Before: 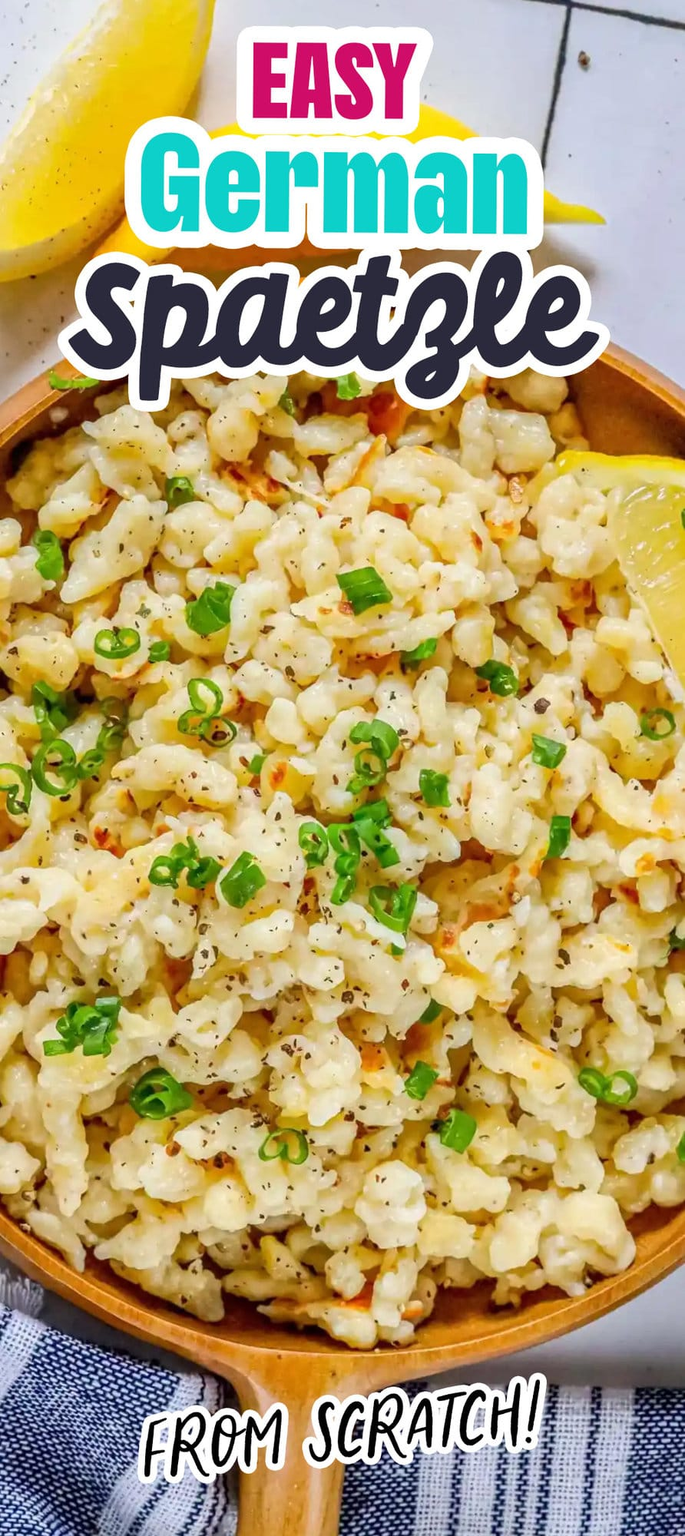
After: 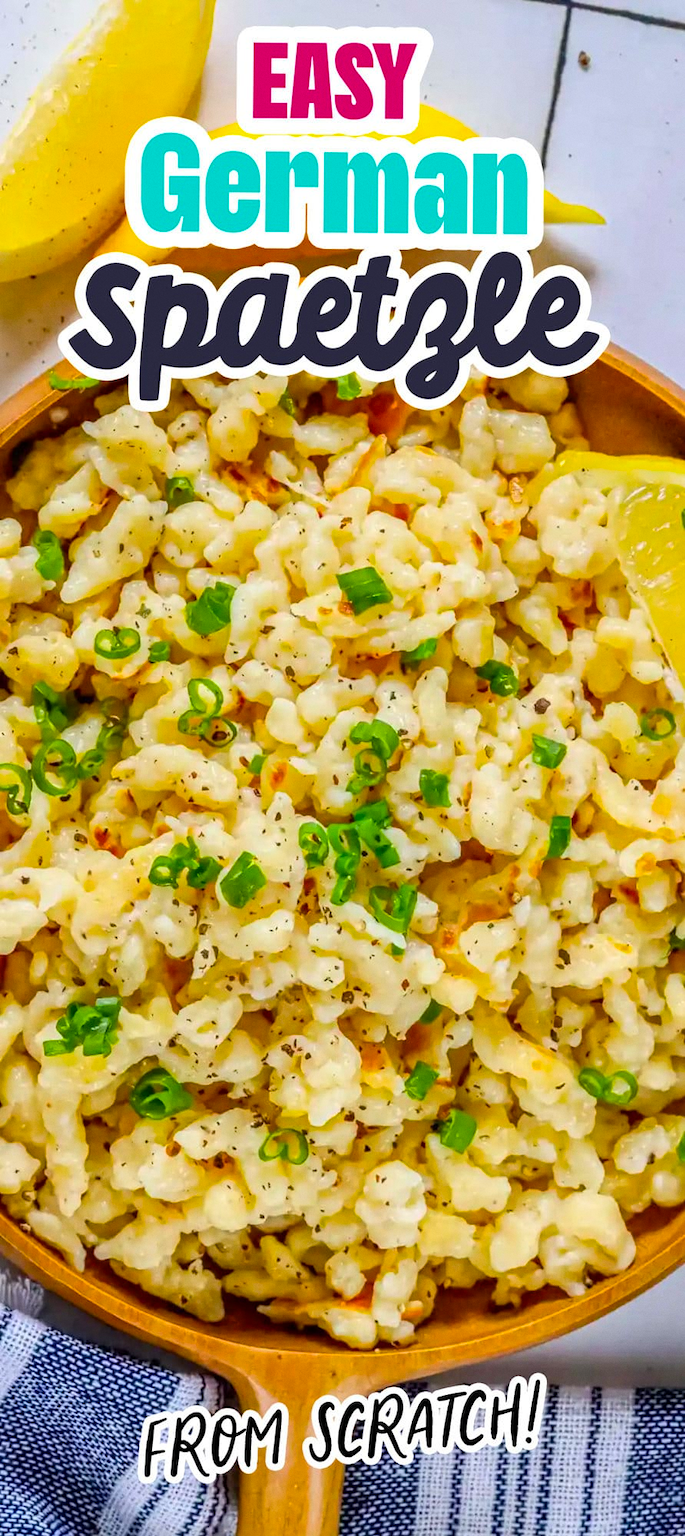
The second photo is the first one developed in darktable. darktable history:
color balance rgb: perceptual saturation grading › global saturation 25%, global vibrance 20%
grain: coarseness 0.09 ISO, strength 10%
